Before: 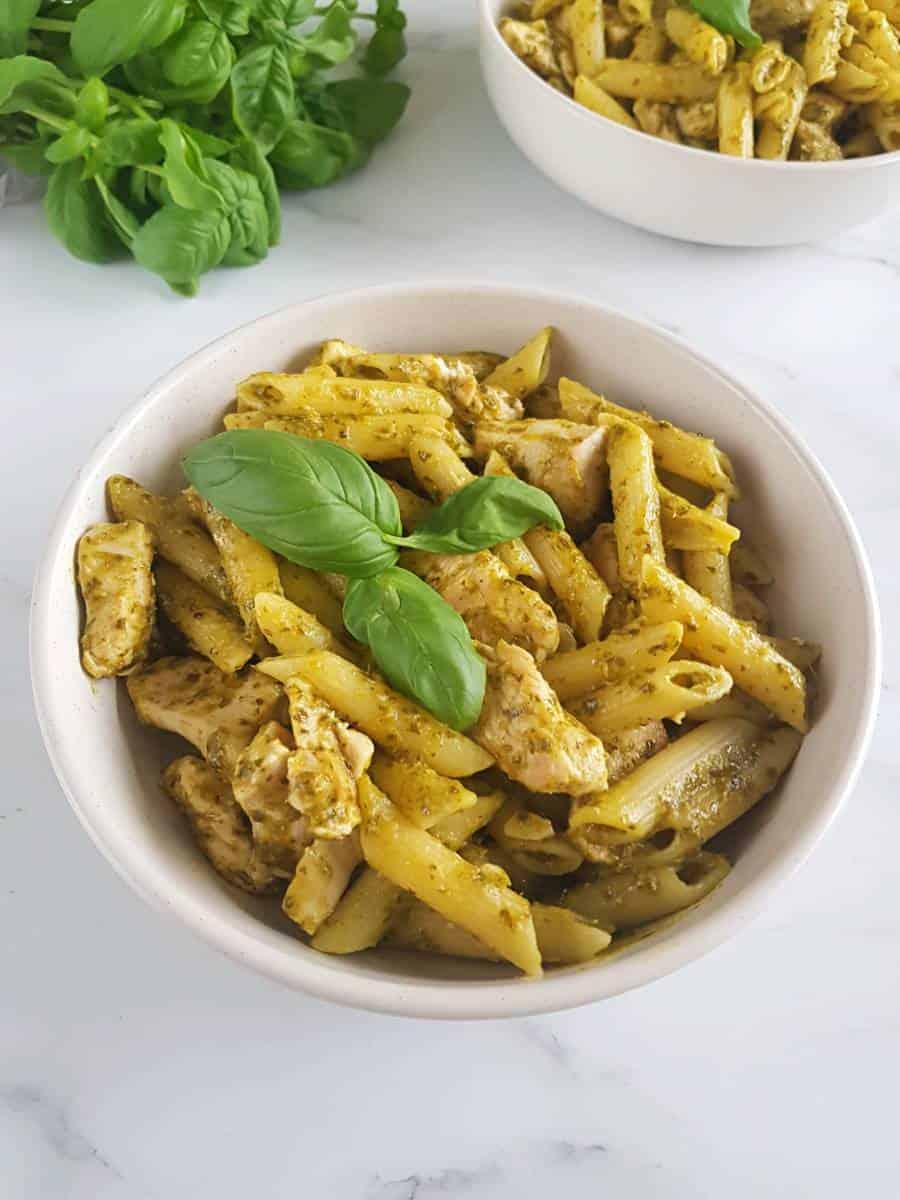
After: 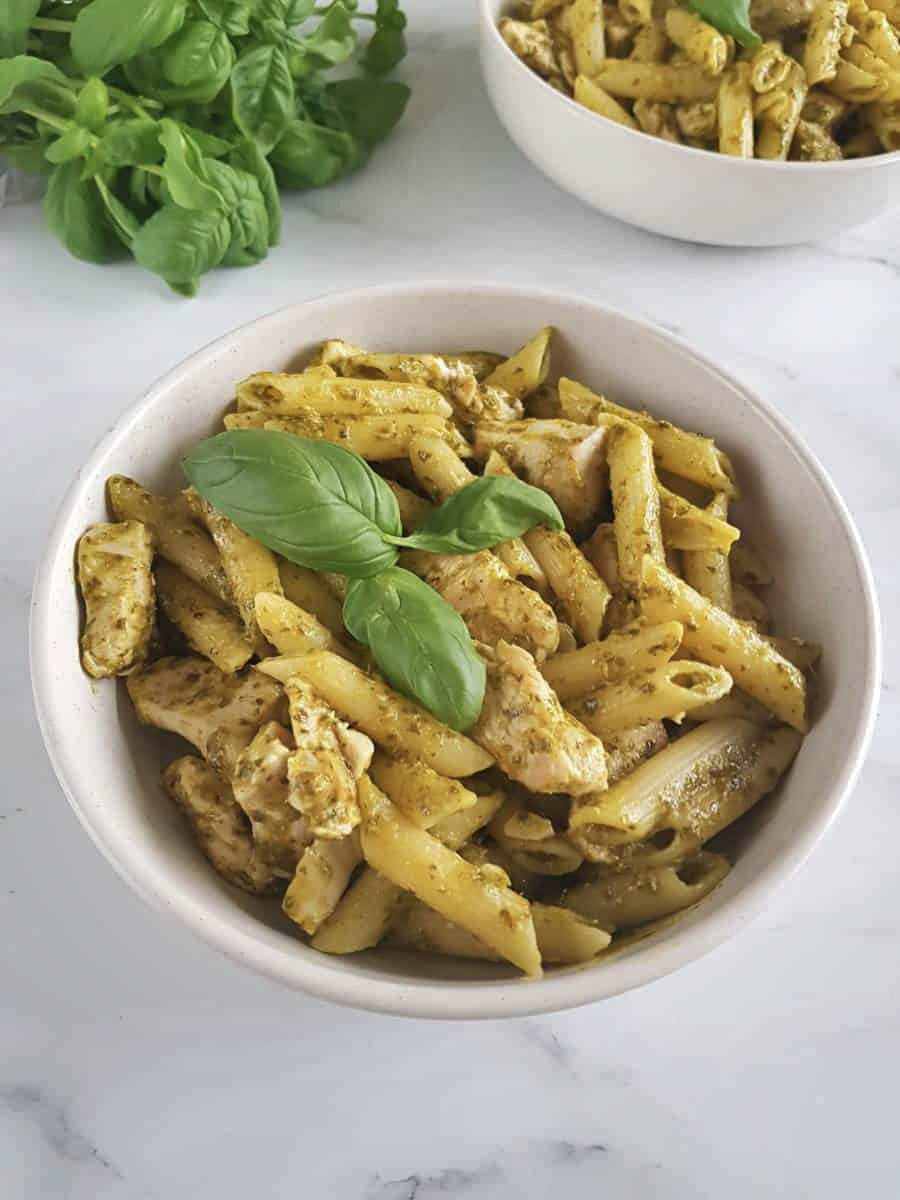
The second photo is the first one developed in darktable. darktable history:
shadows and highlights: low approximation 0.01, soften with gaussian
color correction: highlights b* -0.014, saturation 0.803
